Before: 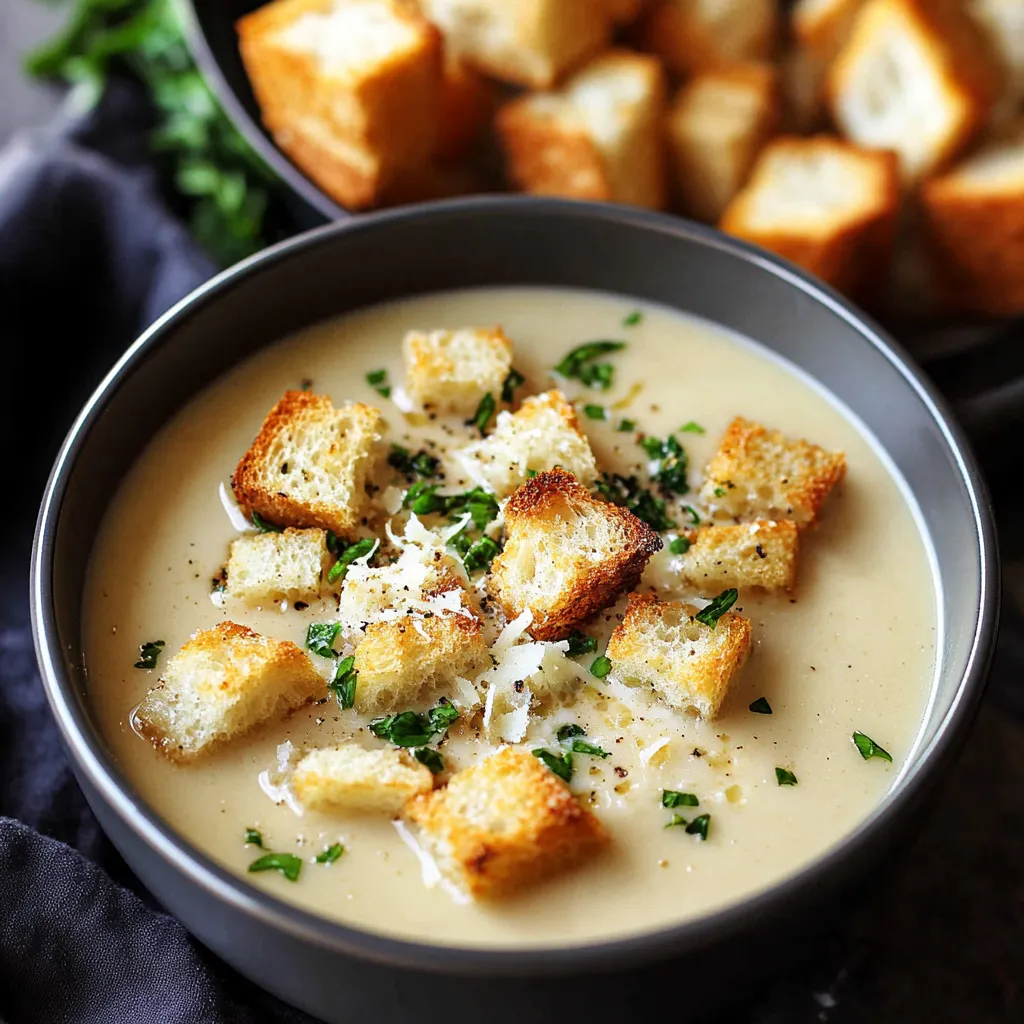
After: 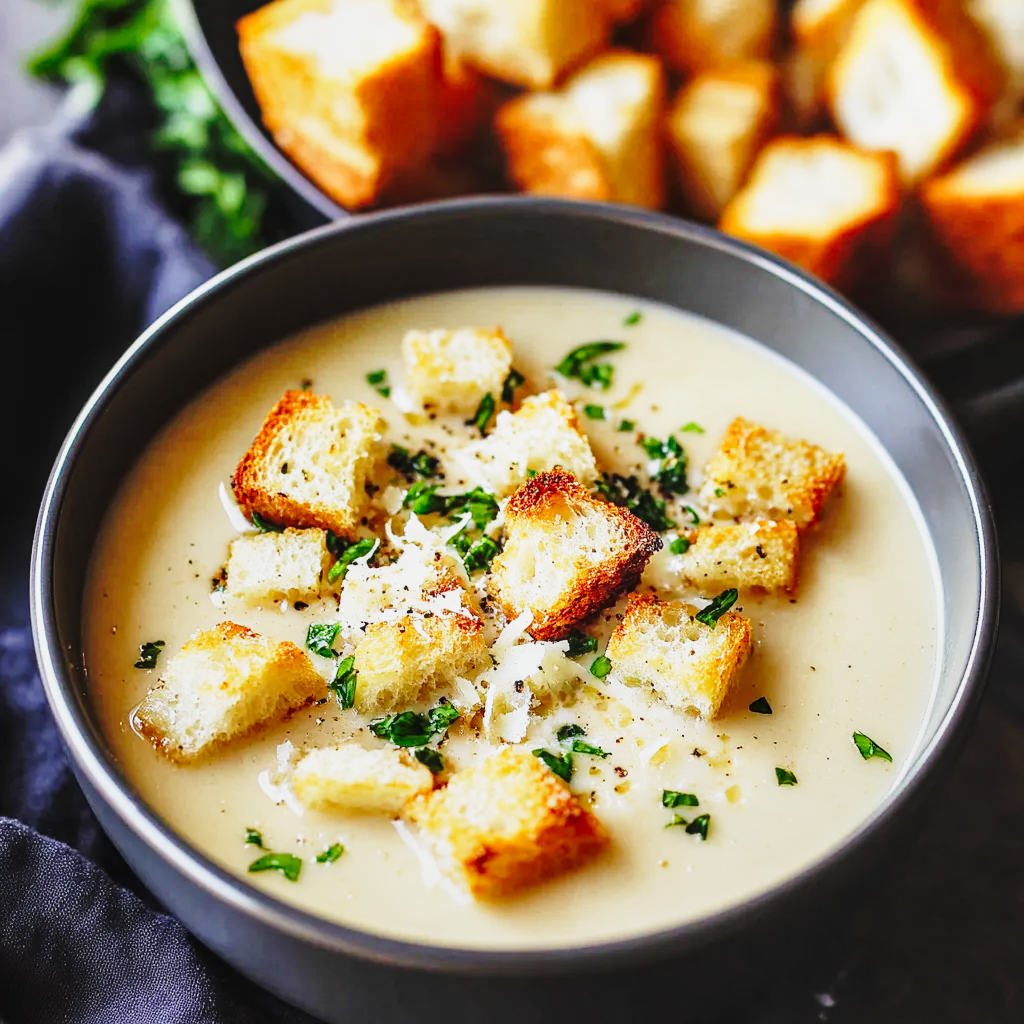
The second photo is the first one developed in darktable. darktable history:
base curve: curves: ch0 [(0, 0) (0.028, 0.03) (0.121, 0.232) (0.46, 0.748) (0.859, 0.968) (1, 1)], preserve colors none
local contrast: detail 110%
